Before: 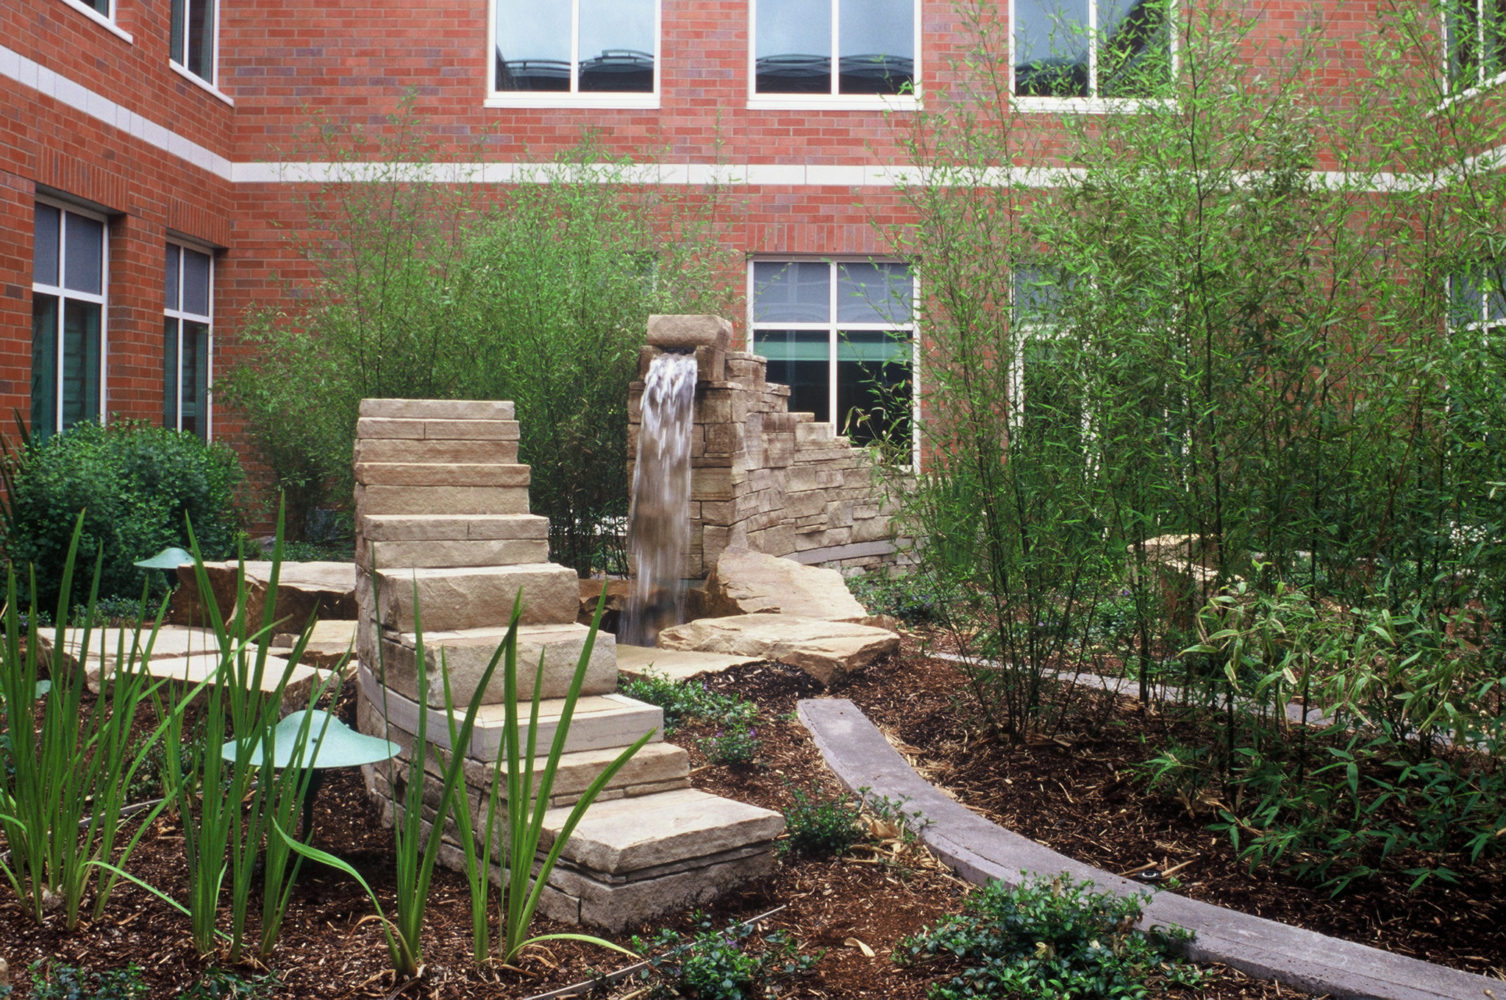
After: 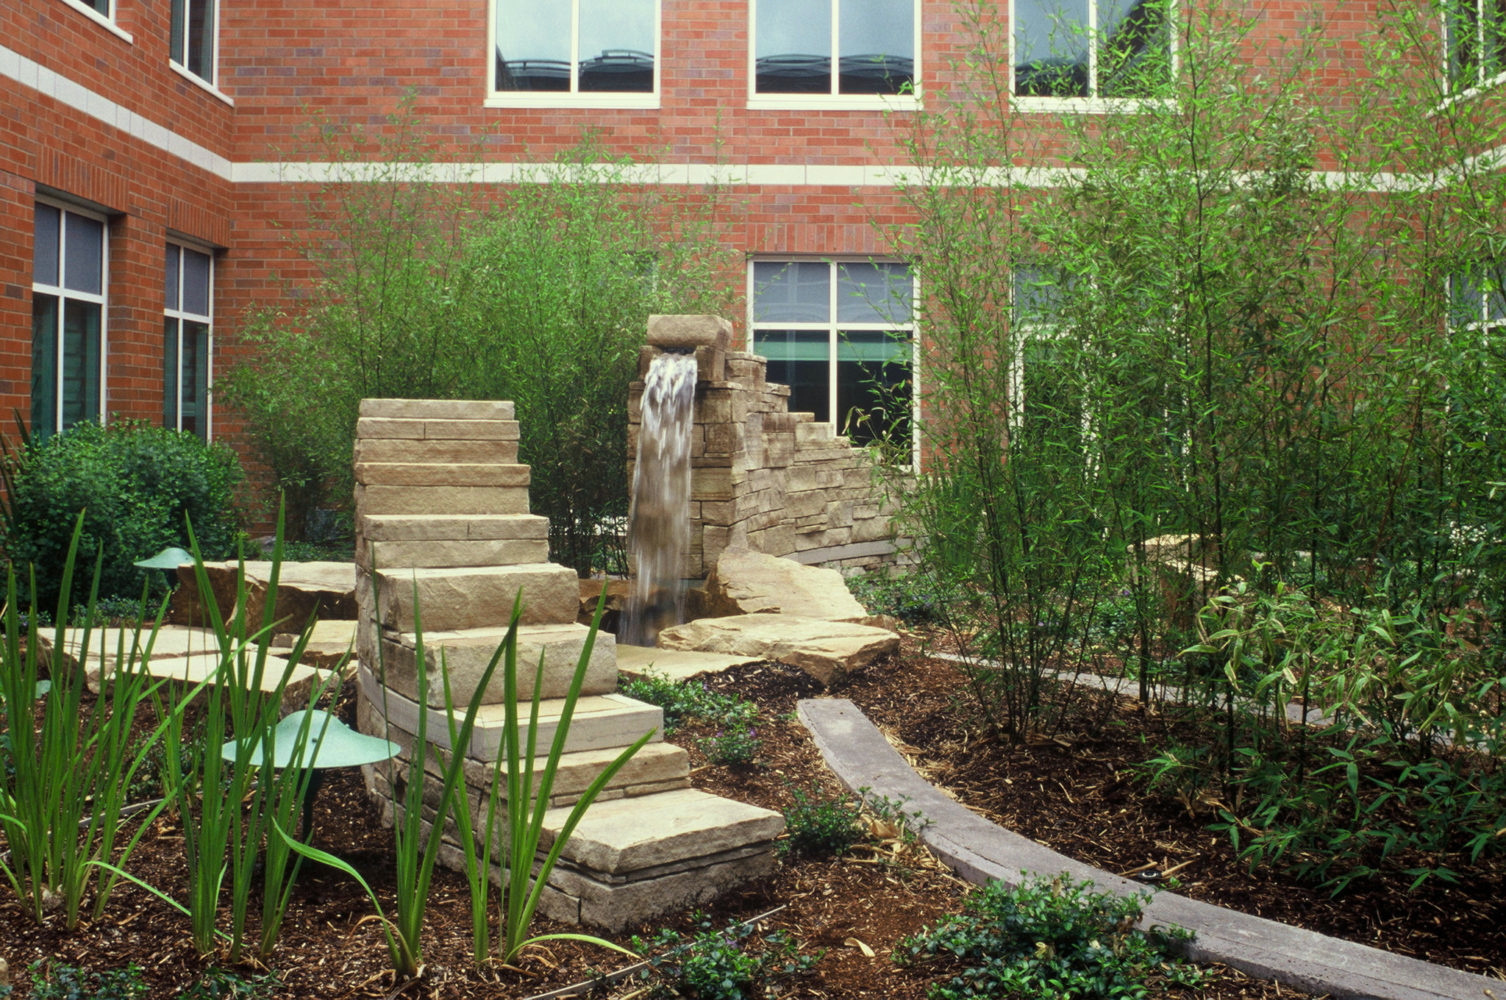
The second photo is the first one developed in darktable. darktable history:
color correction: highlights a* -5.76, highlights b* 11.07
